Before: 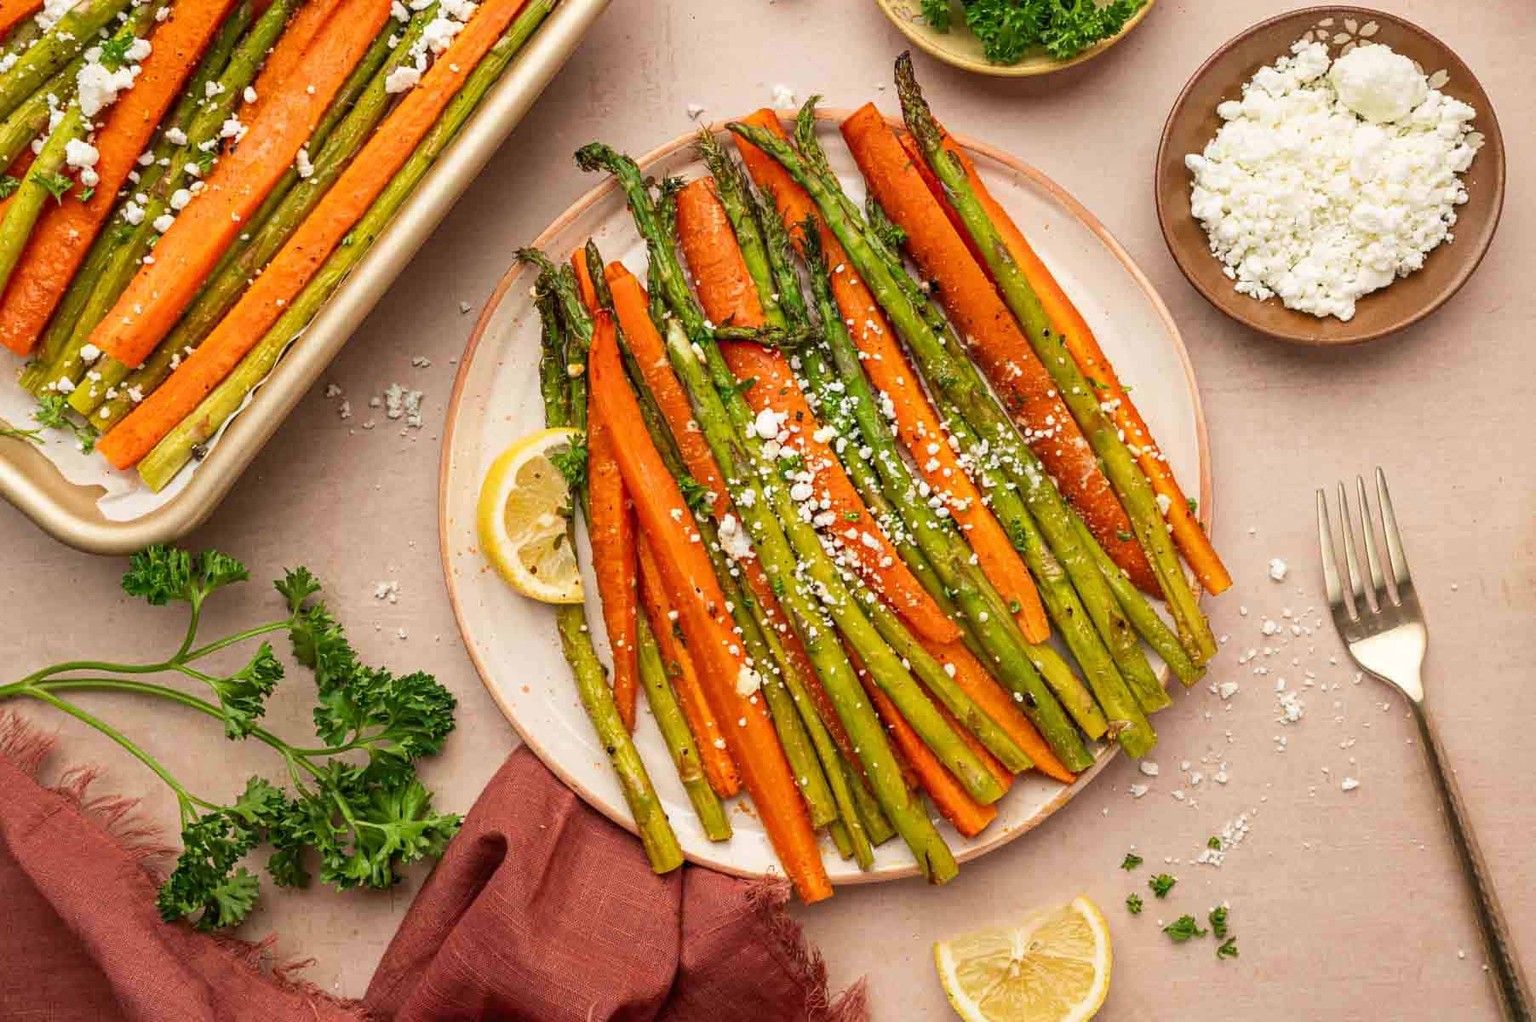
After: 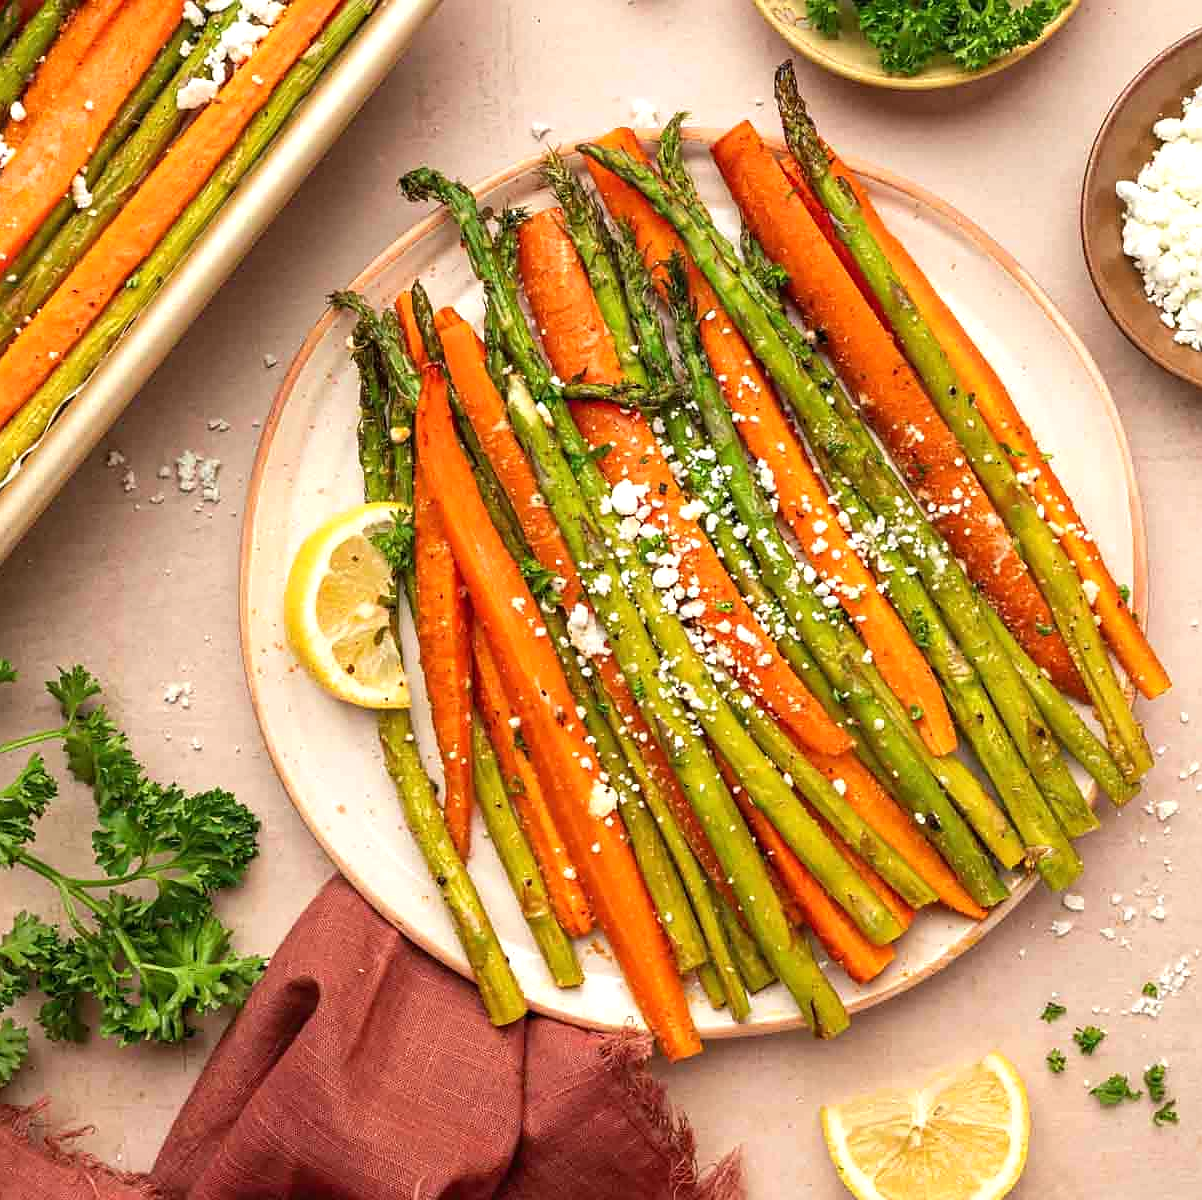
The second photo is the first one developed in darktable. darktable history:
crop and rotate: left 15.334%, right 17.981%
exposure: exposure 0.379 EV, compensate highlight preservation false
sharpen: radius 1.031, threshold 0.947
